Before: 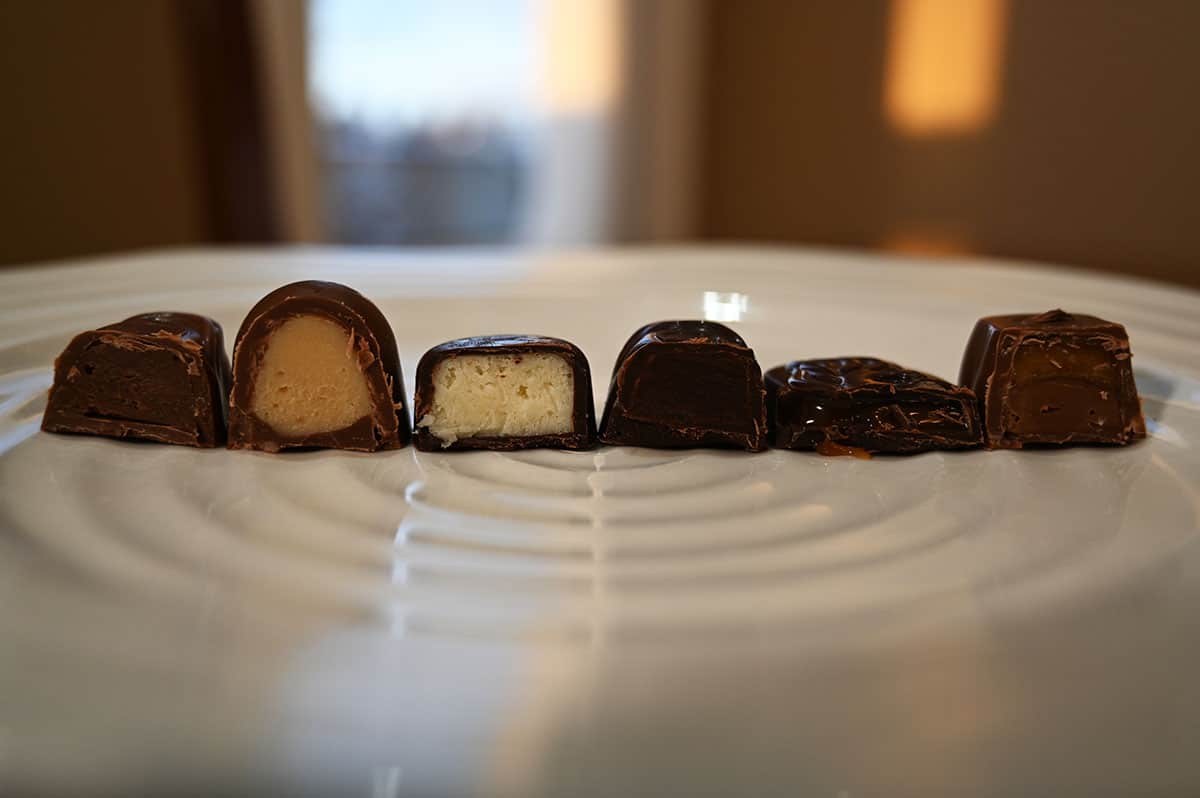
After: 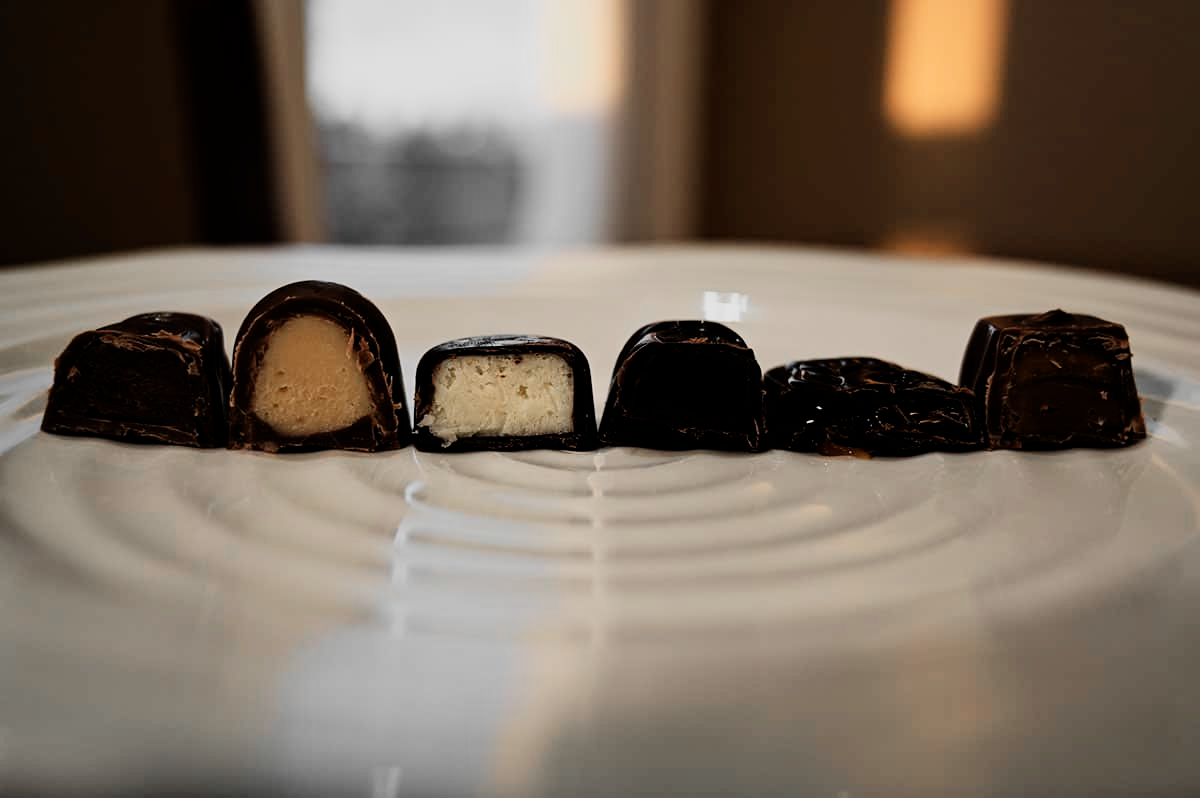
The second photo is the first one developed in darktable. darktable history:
filmic rgb: black relative exposure -5.09 EV, white relative exposure 3.98 EV, threshold 5.96 EV, hardness 2.9, contrast 1.301, highlights saturation mix -31.24%, enable highlight reconstruction true
color zones: curves: ch0 [(0, 0.447) (0.184, 0.543) (0.323, 0.476) (0.429, 0.445) (0.571, 0.443) (0.714, 0.451) (0.857, 0.452) (1, 0.447)]; ch1 [(0, 0.464) (0.176, 0.46) (0.287, 0.177) (0.429, 0.002) (0.571, 0) (0.714, 0) (0.857, 0) (1, 0.464)]
